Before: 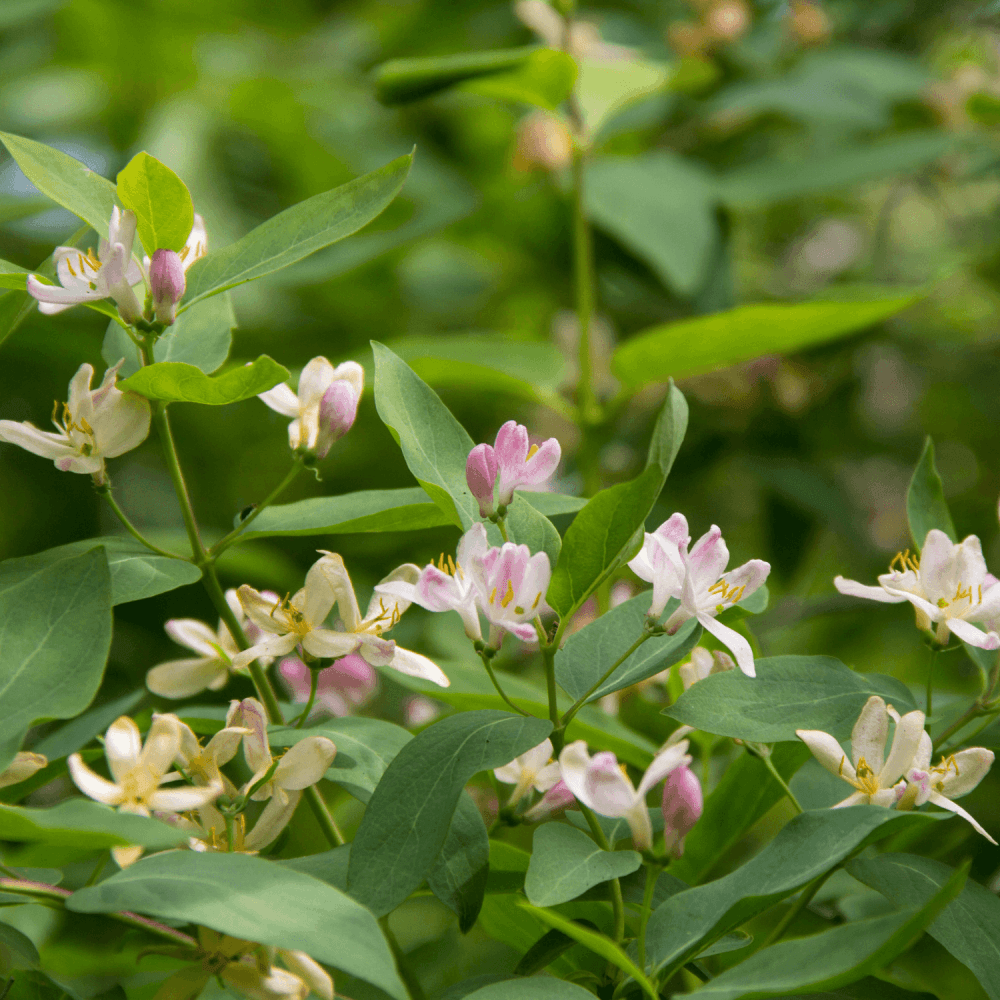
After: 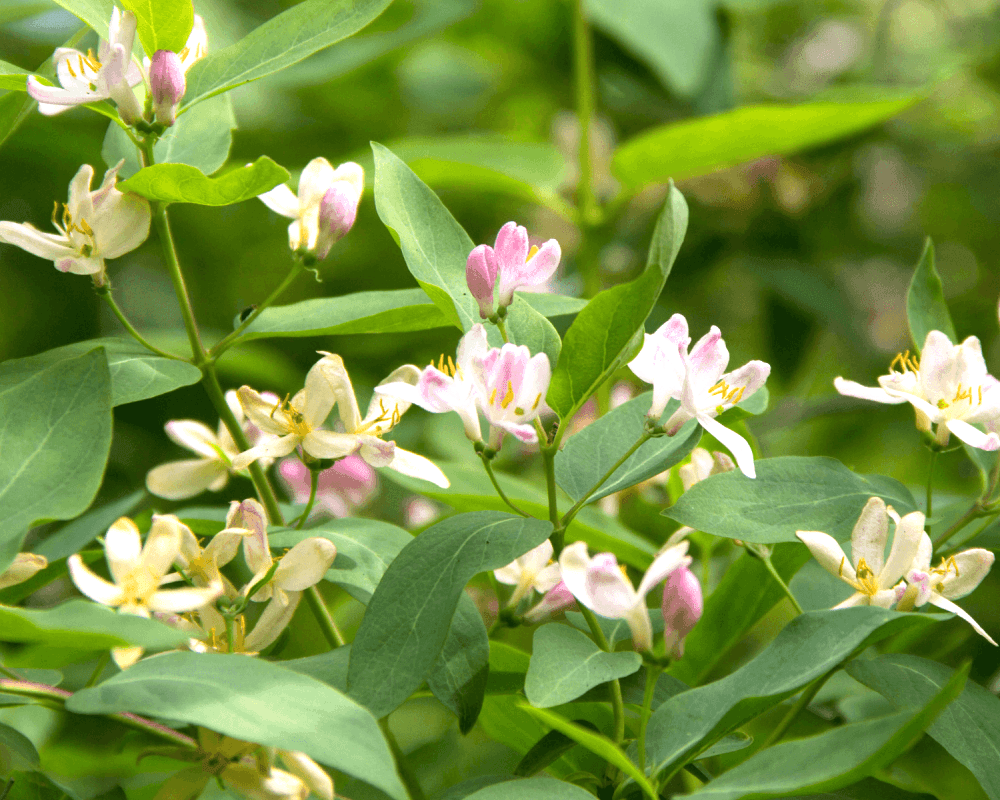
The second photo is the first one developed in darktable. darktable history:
exposure: exposure 0.74 EV, compensate highlight preservation false
crop and rotate: top 19.998%
